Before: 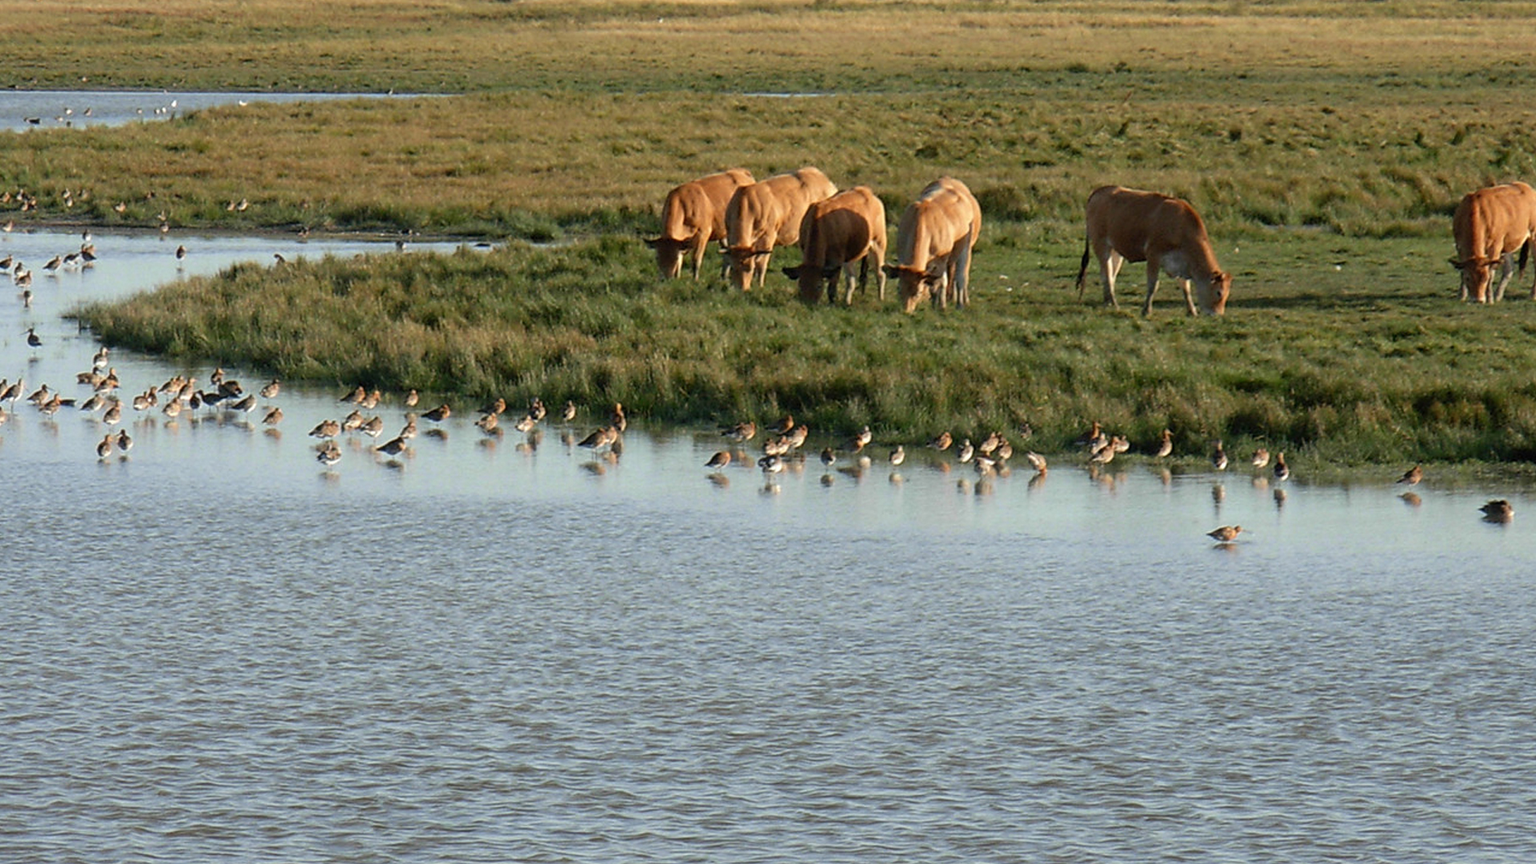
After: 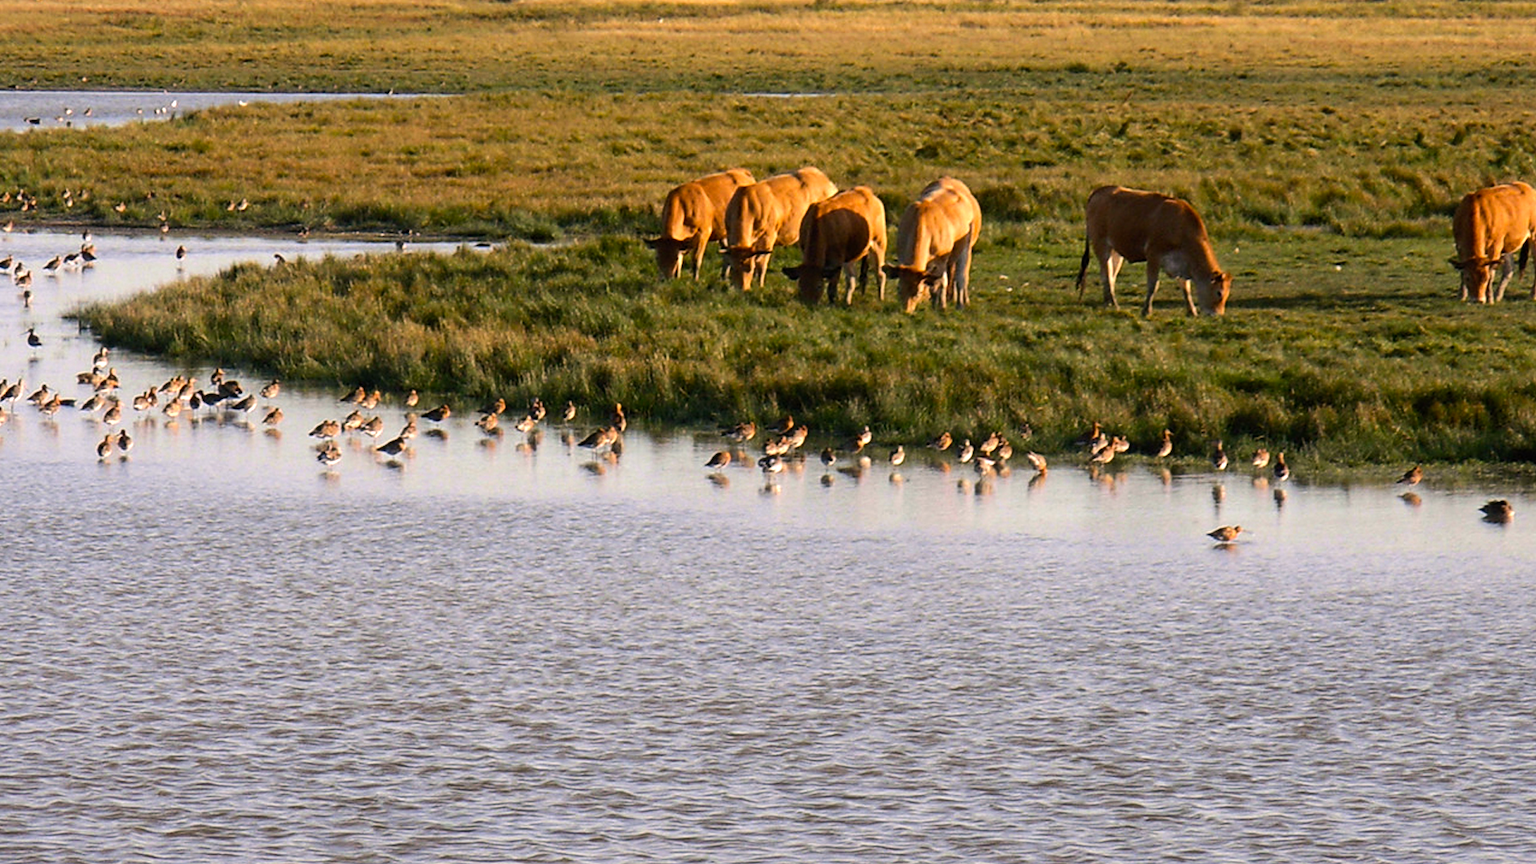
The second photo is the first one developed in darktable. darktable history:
tone equalizer: -8 EV -0.385 EV, -7 EV -0.362 EV, -6 EV -0.343 EV, -5 EV -0.247 EV, -3 EV 0.235 EV, -2 EV 0.337 EV, -1 EV 0.386 EV, +0 EV 0.432 EV, edges refinement/feathering 500, mask exposure compensation -1.57 EV, preserve details no
color balance rgb: shadows lift › luminance -19.999%, highlights gain › chroma 1.068%, highlights gain › hue 53.54°, perceptual saturation grading › global saturation 8.318%, perceptual saturation grading › shadows 3.513%, global vibrance 25.482%
color calibration: output R [1.063, -0.012, -0.003, 0], output B [-0.079, 0.047, 1, 0], gray › normalize channels true, illuminant same as pipeline (D50), adaptation XYZ, x 0.346, y 0.358, temperature 5014.05 K, gamut compression 0.021
